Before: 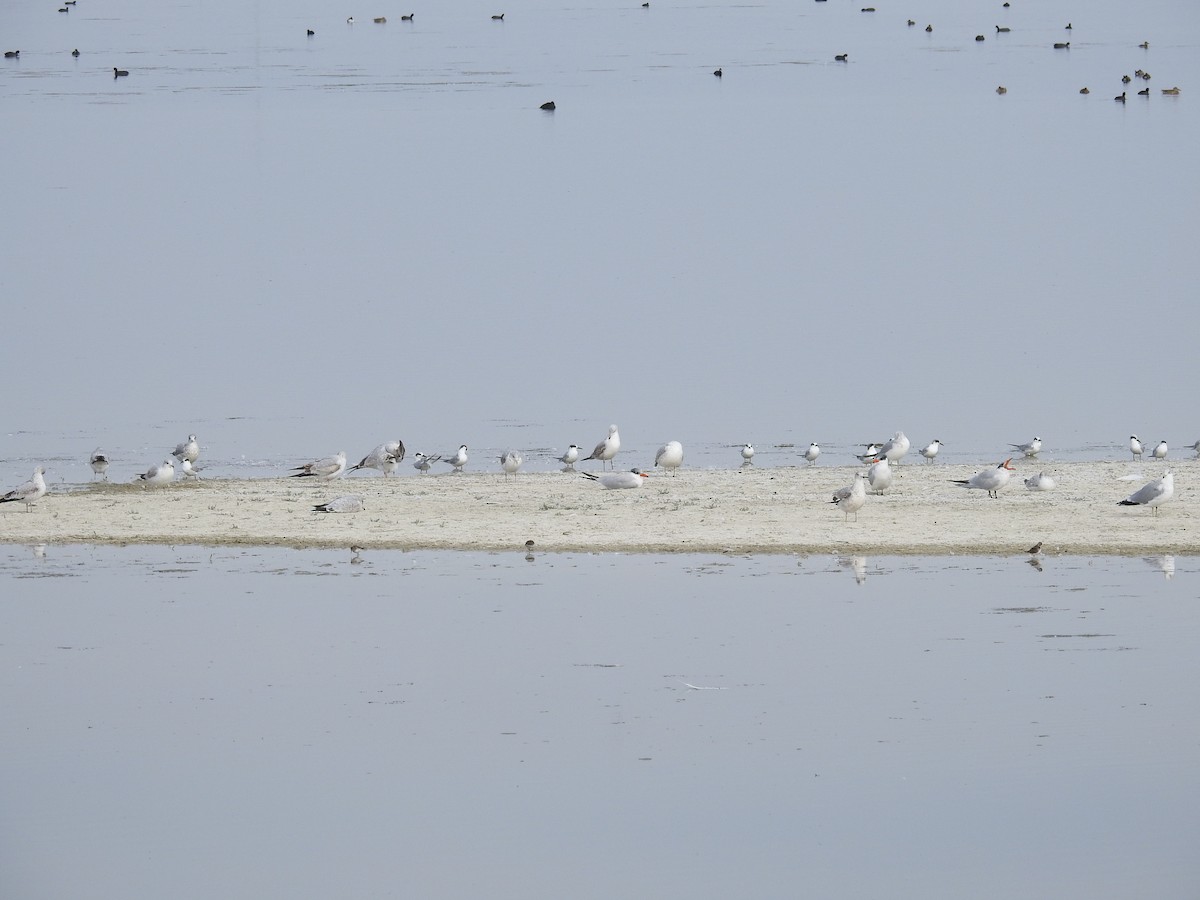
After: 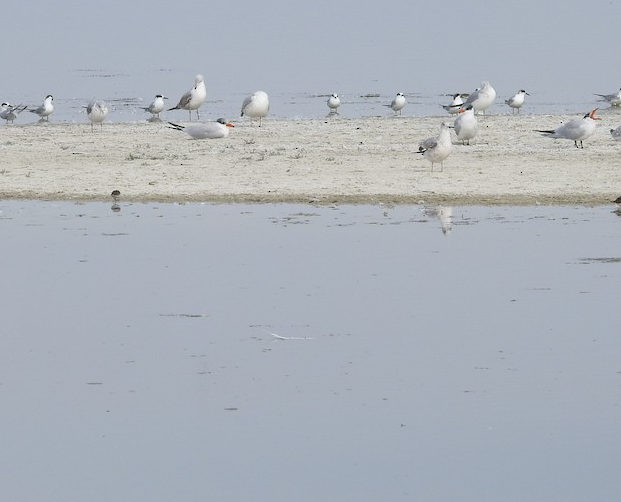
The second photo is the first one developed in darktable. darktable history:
crop: left 34.562%, top 38.955%, right 13.668%, bottom 5.235%
